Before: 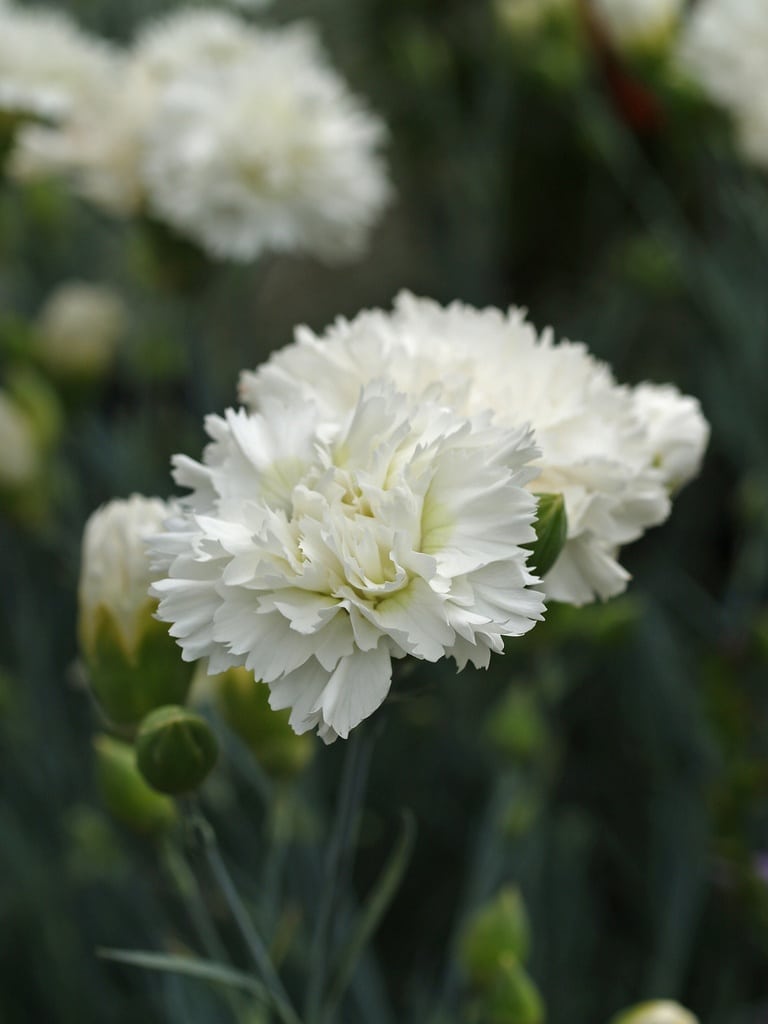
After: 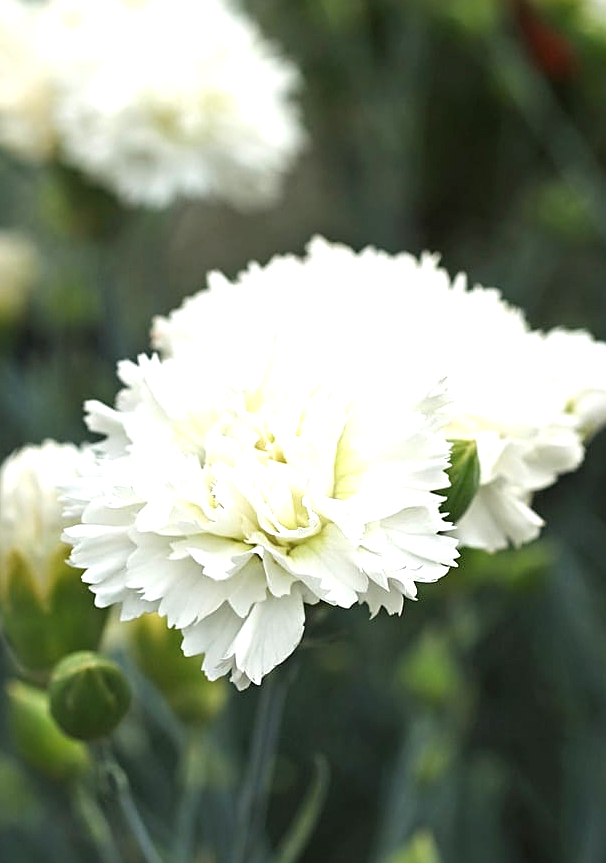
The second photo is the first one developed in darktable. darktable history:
crop: left 11.419%, top 5.29%, right 9.574%, bottom 10.357%
sharpen: on, module defaults
exposure: black level correction 0, exposure 1.2 EV, compensate highlight preservation false
